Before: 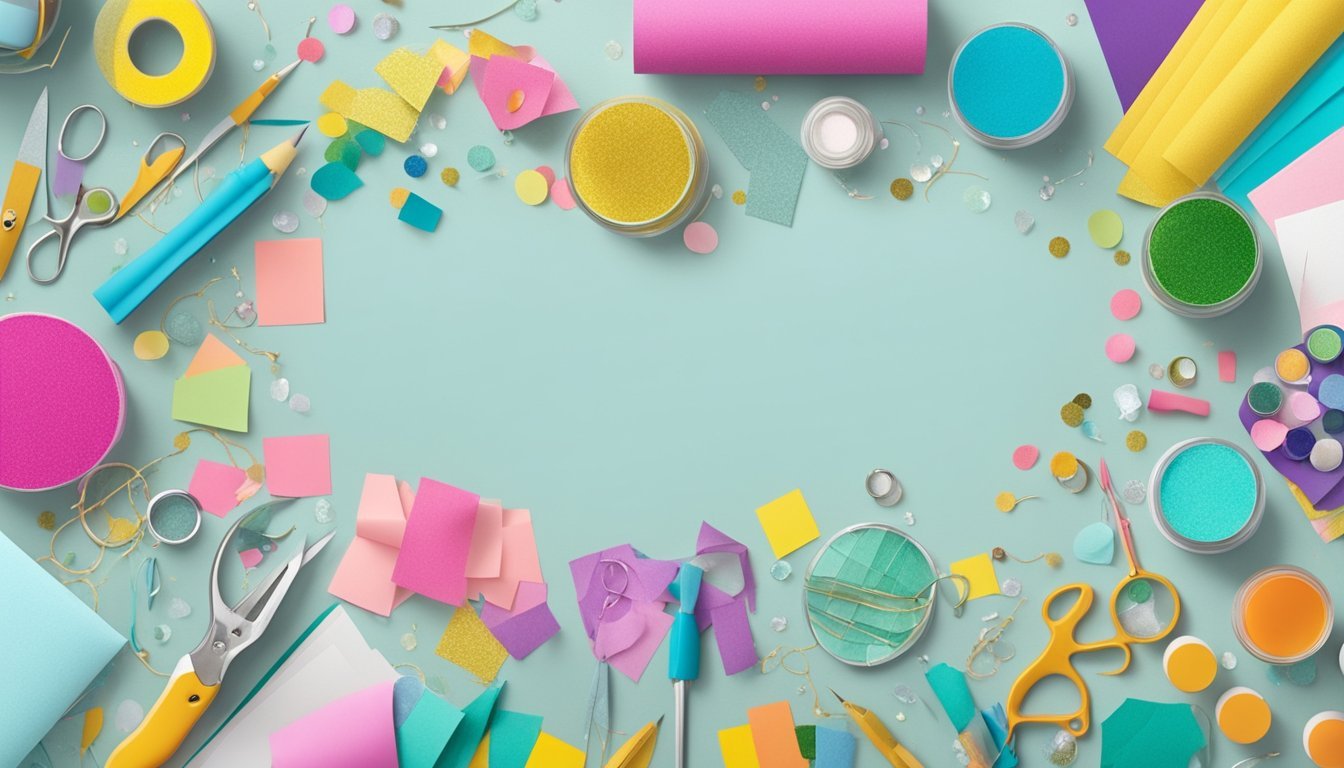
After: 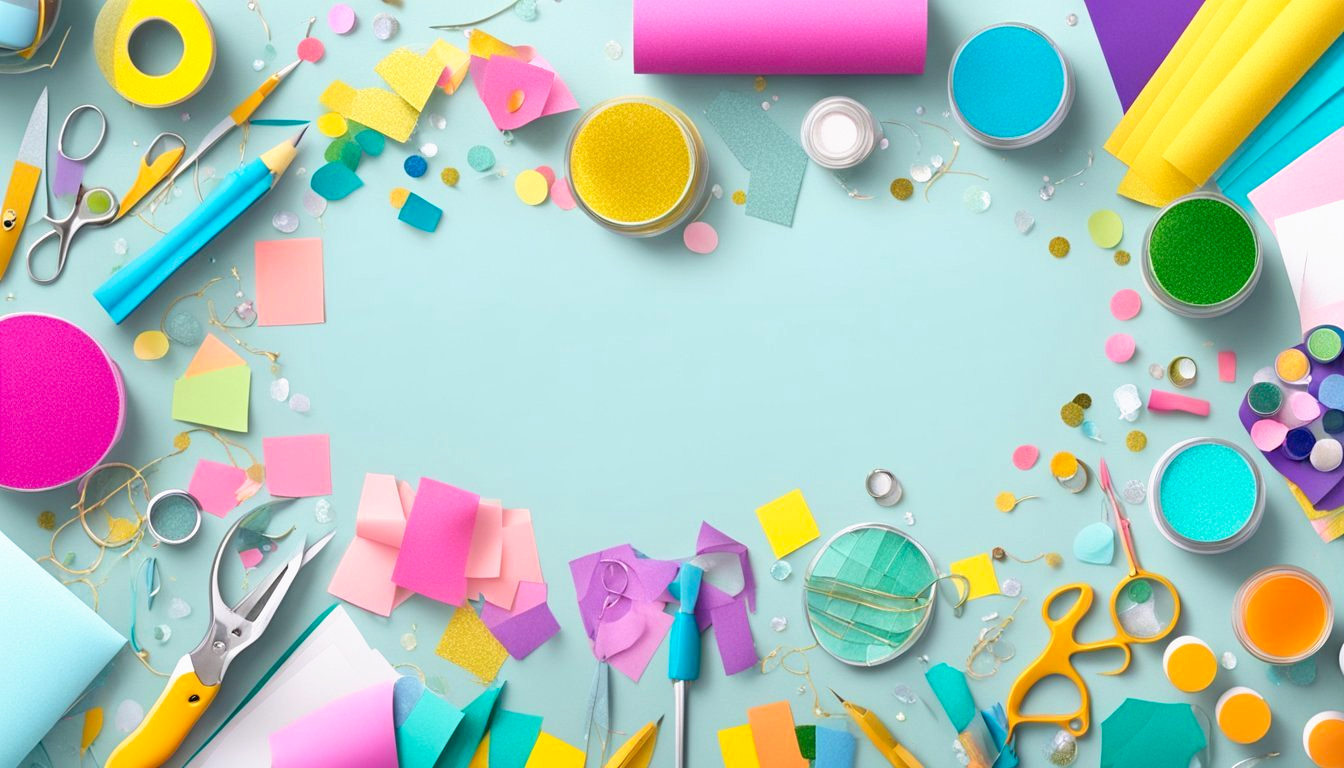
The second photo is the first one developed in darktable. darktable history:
tone curve: curves: ch0 [(0, 0) (0.003, 0) (0.011, 0.001) (0.025, 0.003) (0.044, 0.004) (0.069, 0.007) (0.1, 0.01) (0.136, 0.033) (0.177, 0.082) (0.224, 0.141) (0.277, 0.208) (0.335, 0.282) (0.399, 0.363) (0.468, 0.451) (0.543, 0.545) (0.623, 0.647) (0.709, 0.756) (0.801, 0.87) (0.898, 0.972) (1, 1)], preserve colors none
color calibration: illuminant custom, x 0.348, y 0.366, temperature 4940.58 K
local contrast: mode bilateral grid, contrast 100, coarseness 100, detail 91%, midtone range 0.2
